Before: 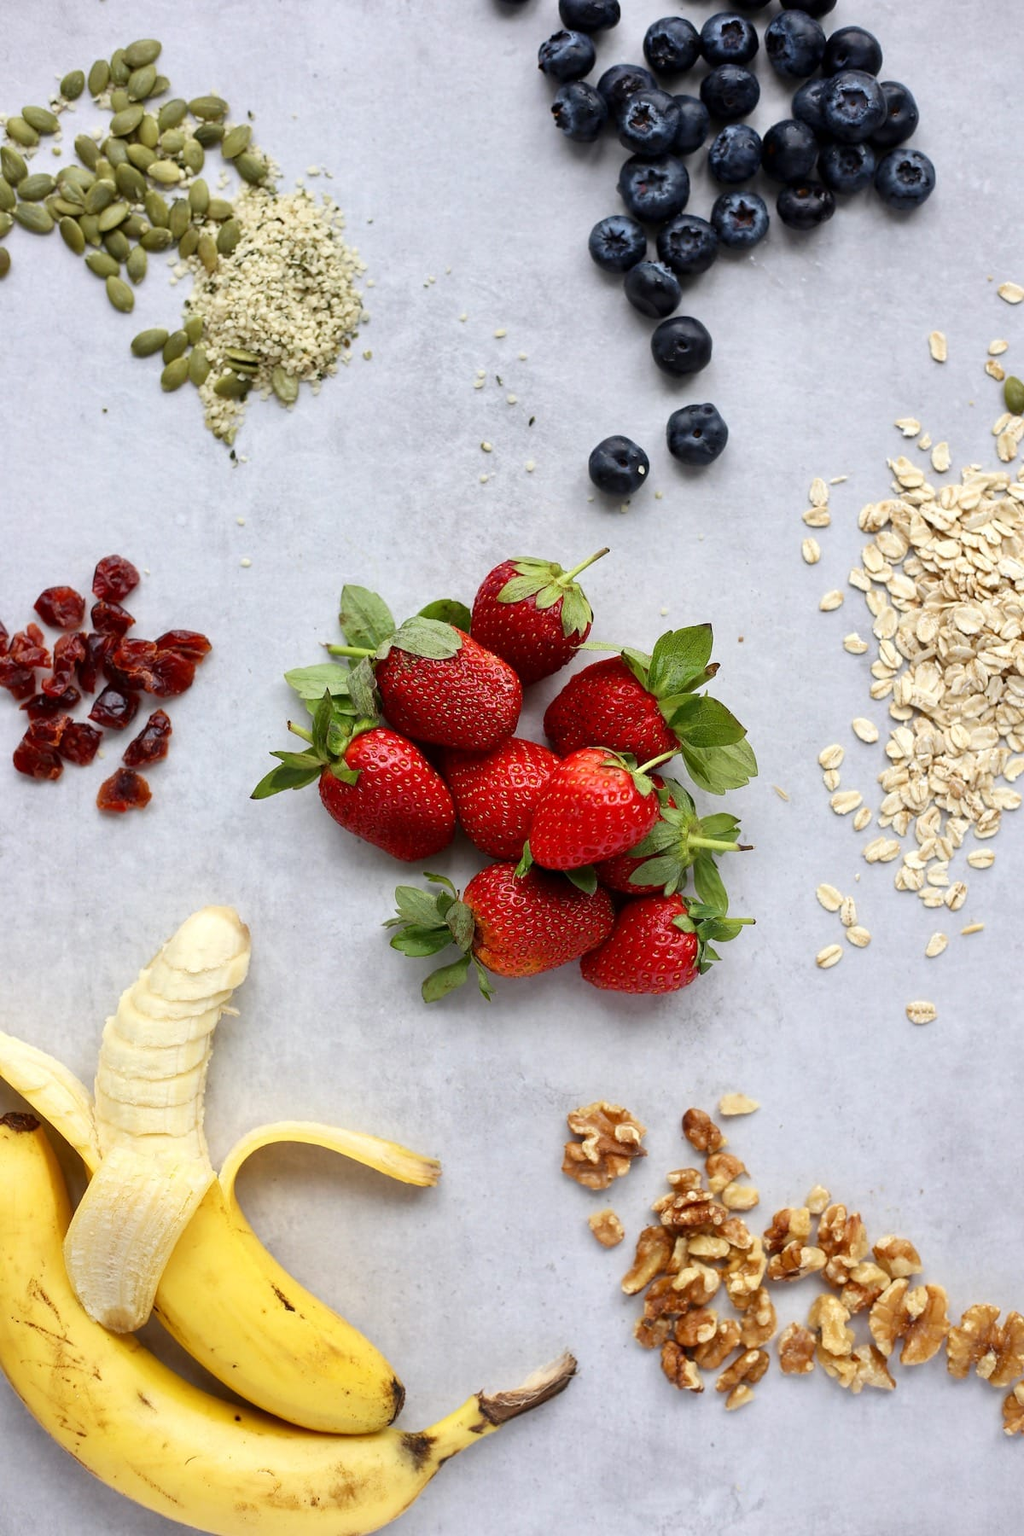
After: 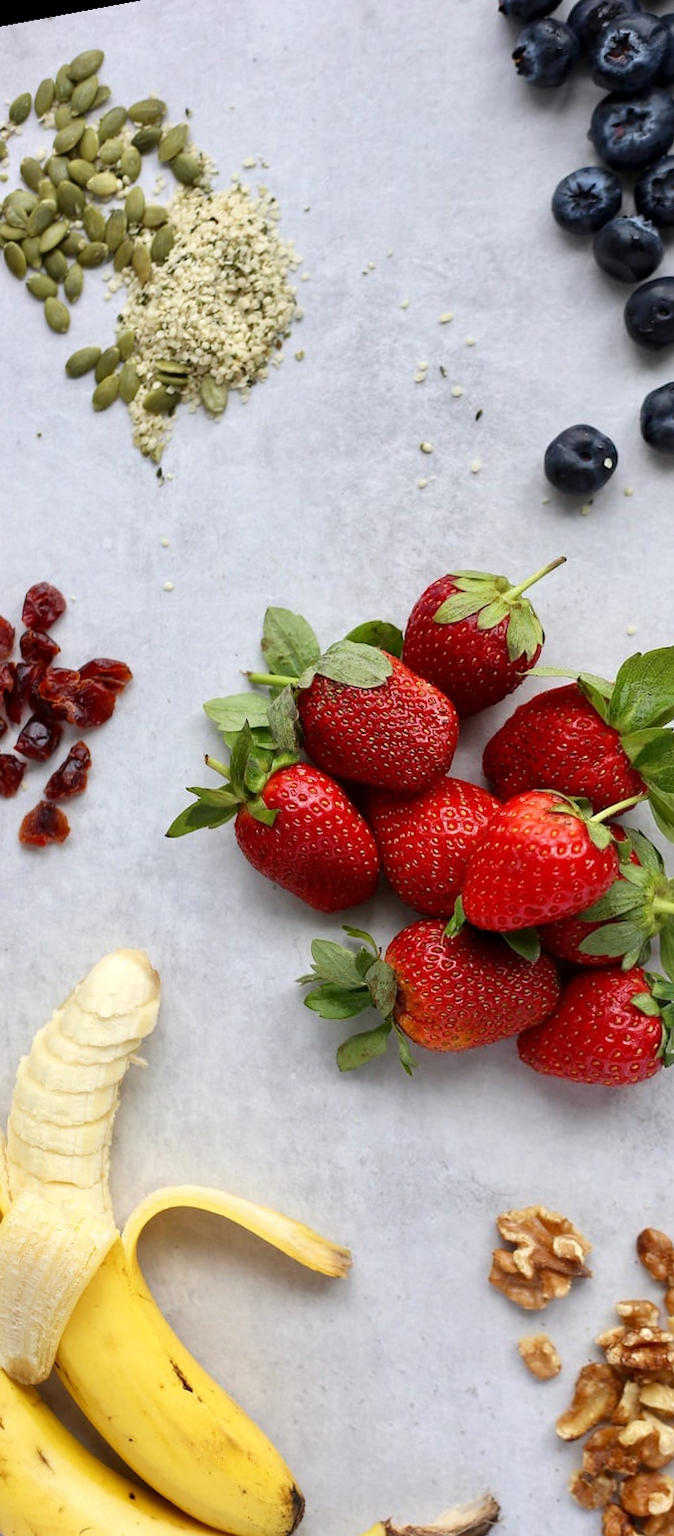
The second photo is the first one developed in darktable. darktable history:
rotate and perspective: rotation 1.69°, lens shift (vertical) -0.023, lens shift (horizontal) -0.291, crop left 0.025, crop right 0.988, crop top 0.092, crop bottom 0.842
crop: left 5.114%, right 38.589%
